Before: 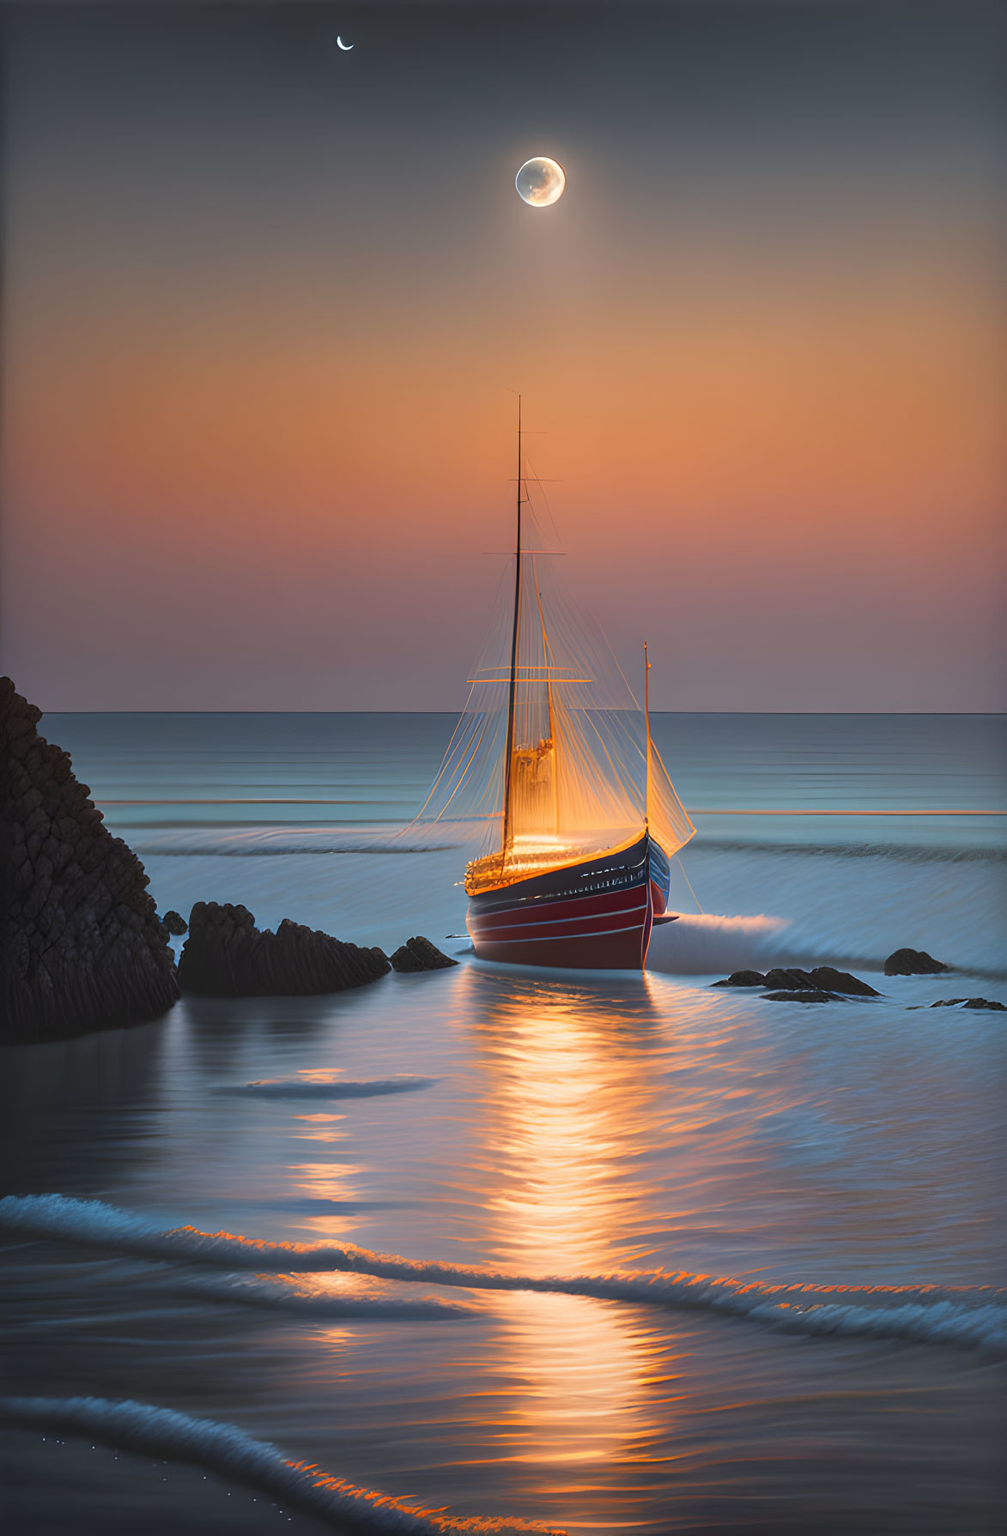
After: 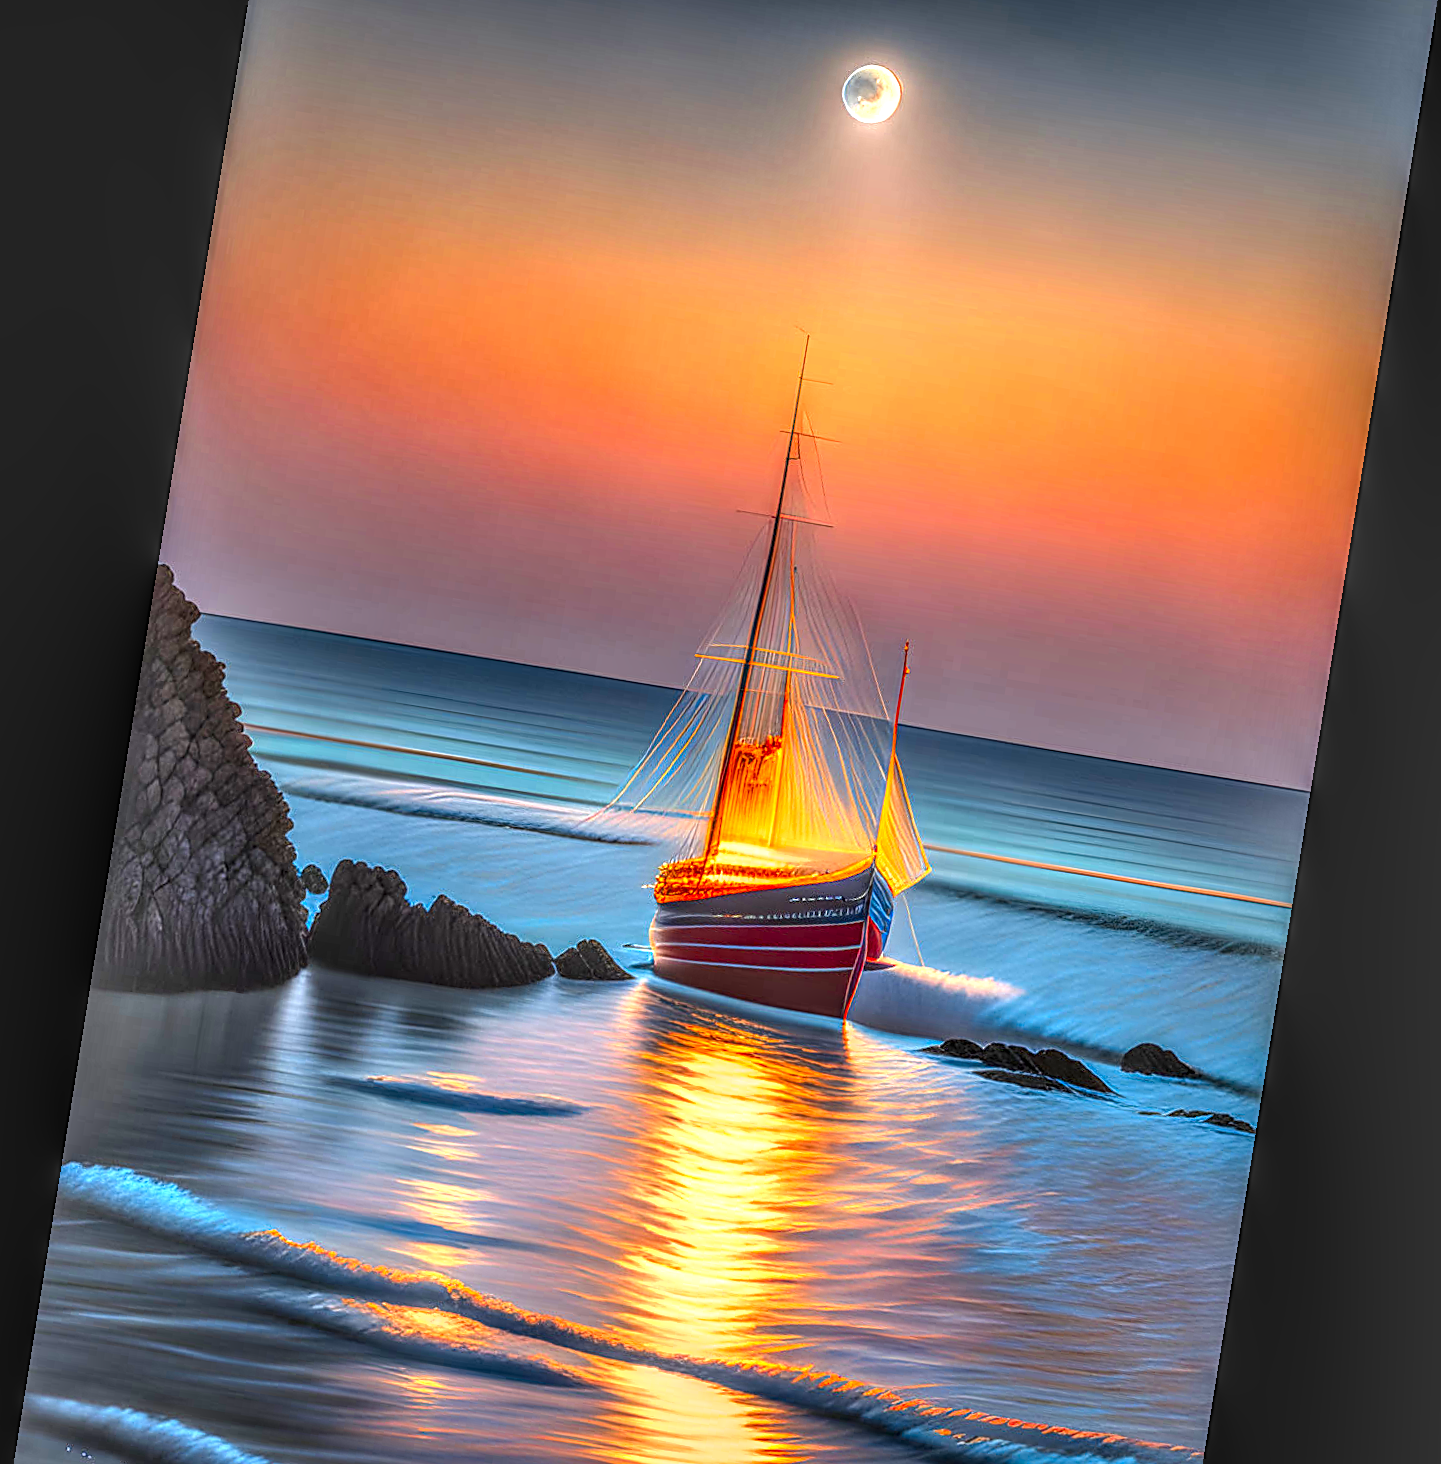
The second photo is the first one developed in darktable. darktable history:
crop: top 11.038%, bottom 13.962%
rotate and perspective: rotation 9.12°, automatic cropping off
lowpass: radius 0.1, contrast 0.85, saturation 1.1, unbound 0
local contrast: highlights 0%, shadows 0%, detail 300%, midtone range 0.3
exposure: black level correction 0, exposure 0.7 EV, compensate exposure bias true, compensate highlight preservation false
shadows and highlights: shadows 37.27, highlights -28.18, soften with gaussian
sharpen: on, module defaults
contrast brightness saturation: saturation 0.5
